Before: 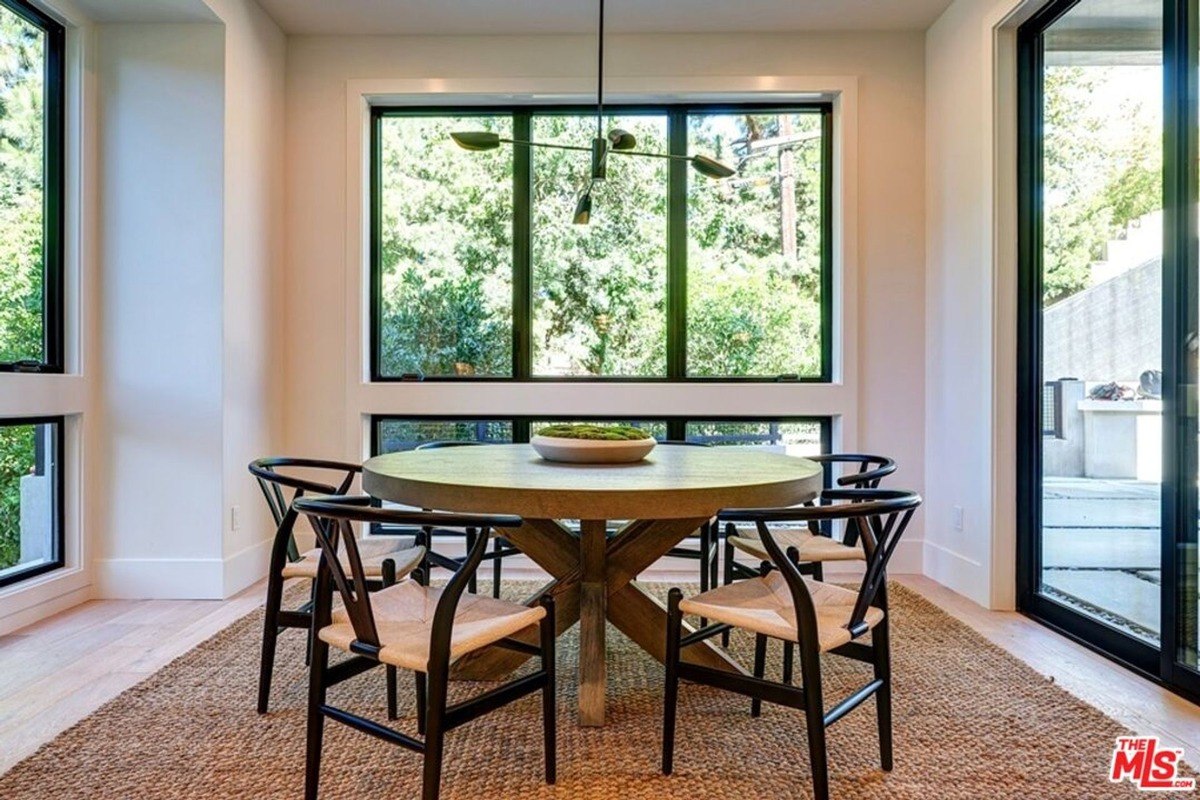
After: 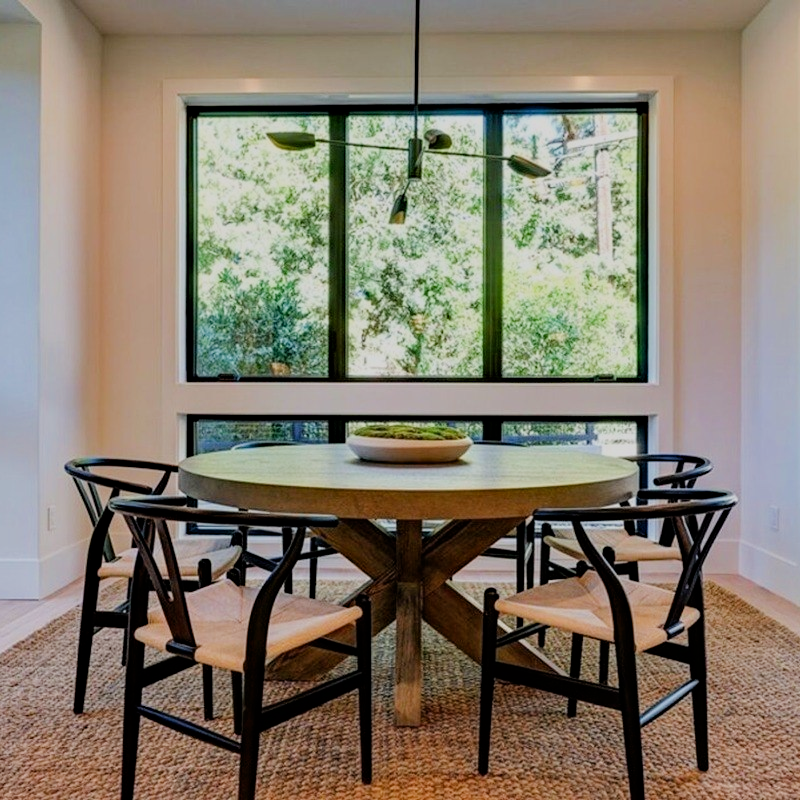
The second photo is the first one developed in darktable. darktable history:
filmic rgb: black relative exposure -6.67 EV, white relative exposure 4.56 EV, hardness 3.25
crop: left 15.394%, right 17.909%
haze removal: compatibility mode true, adaptive false
tone equalizer: edges refinement/feathering 500, mask exposure compensation -1.57 EV, preserve details no
